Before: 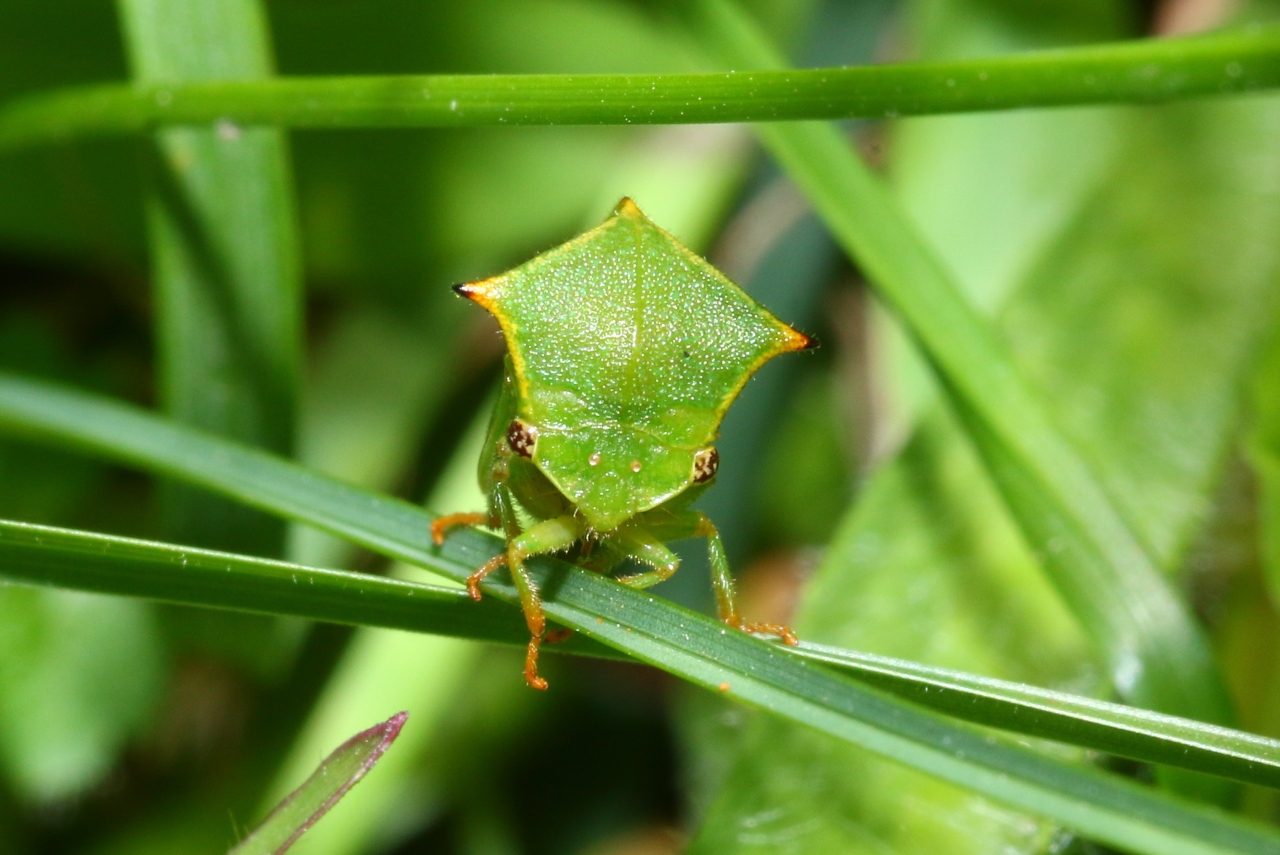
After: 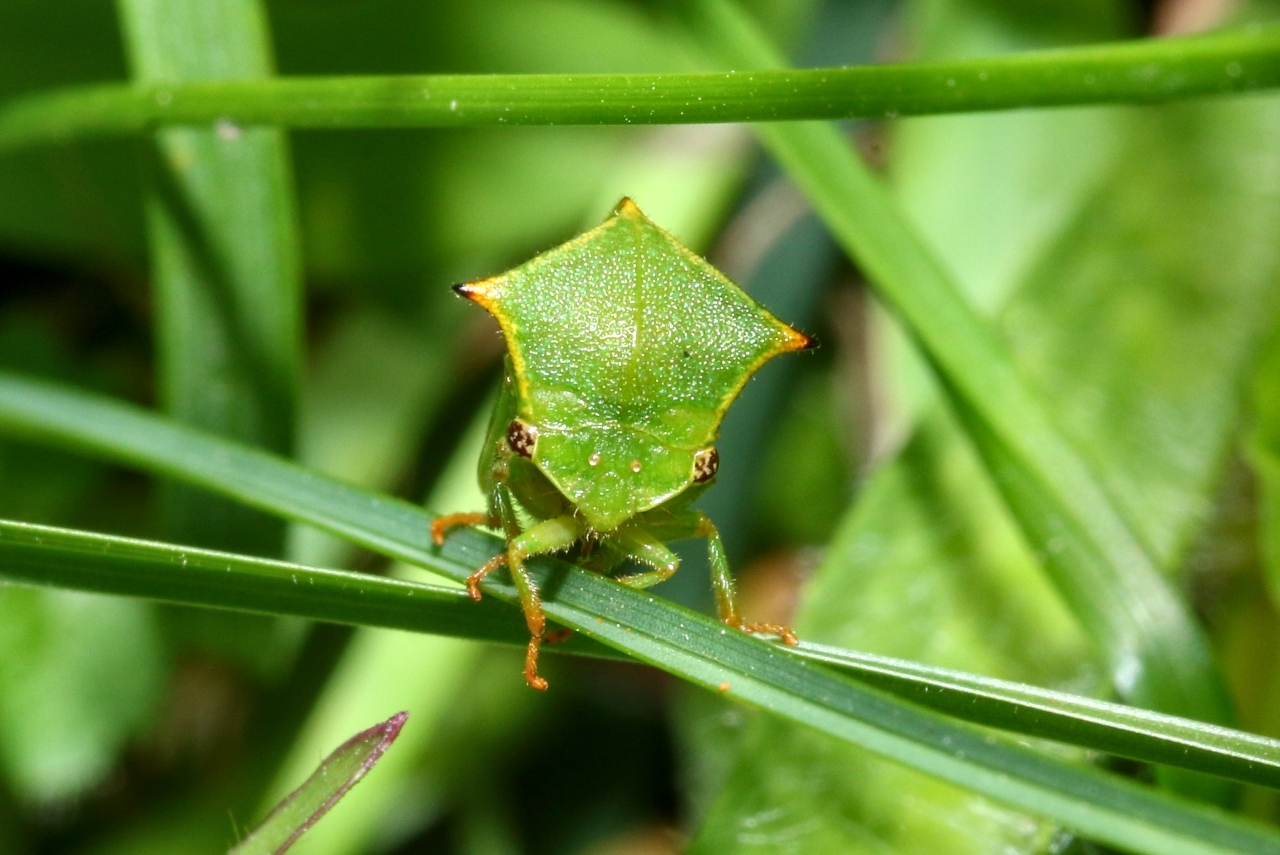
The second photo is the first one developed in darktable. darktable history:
shadows and highlights: radius 128.29, shadows 30.32, highlights -30.86, highlights color adjustment 55.55%, low approximation 0.01, soften with gaussian
local contrast: on, module defaults
